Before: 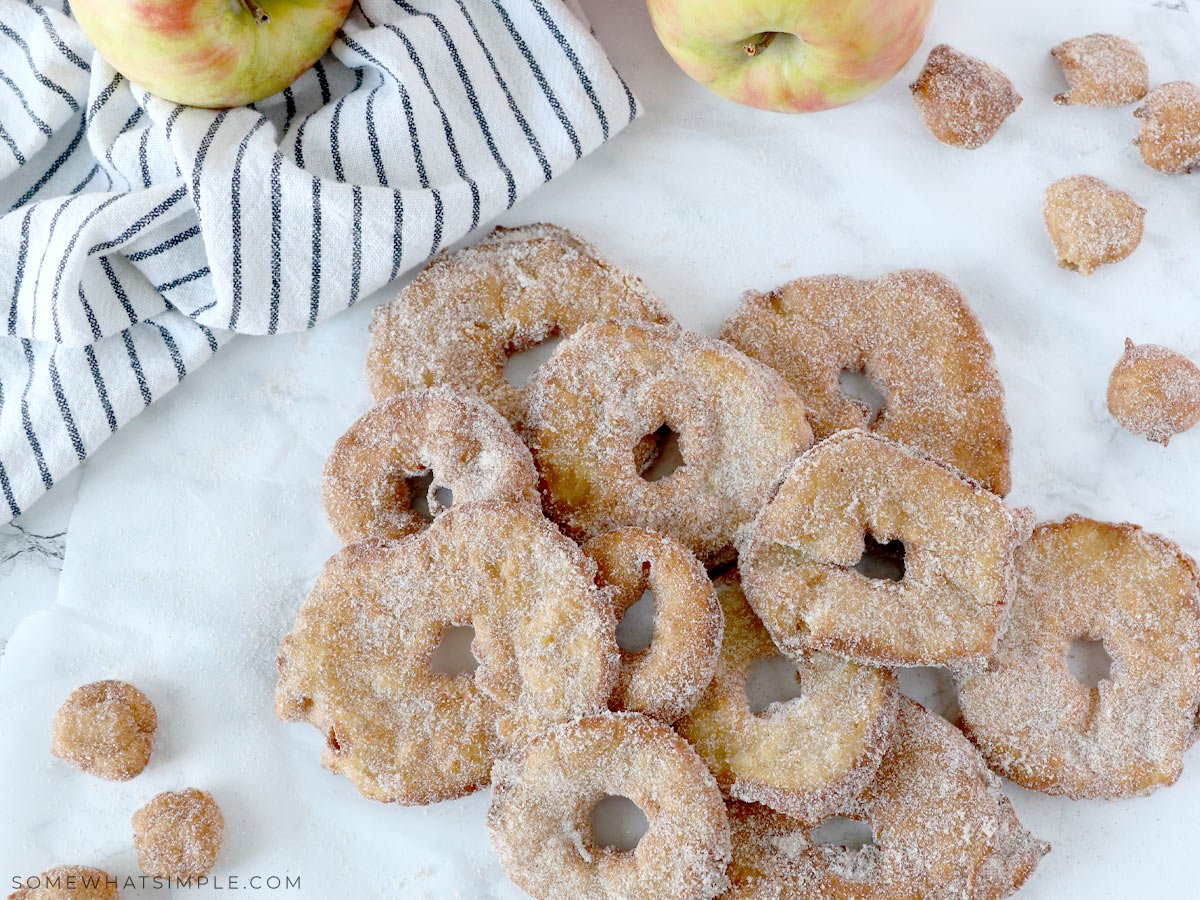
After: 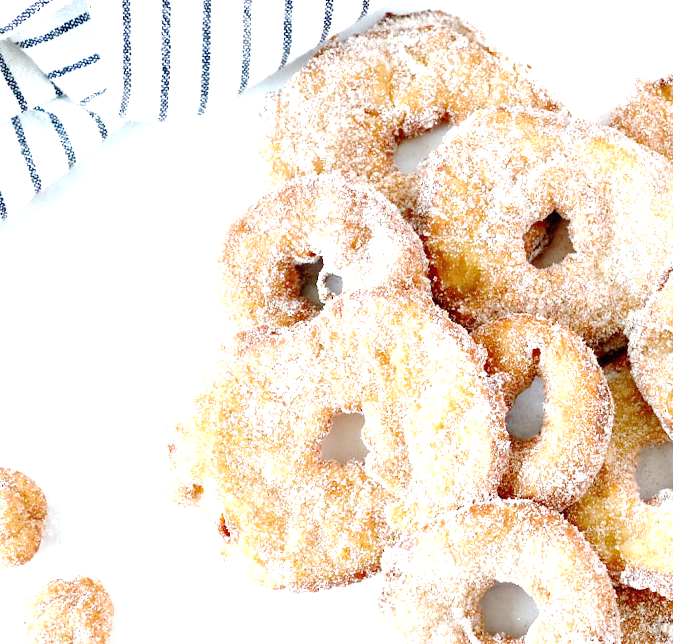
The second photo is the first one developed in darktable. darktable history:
crop: left 9.181%, top 23.759%, right 34.728%, bottom 4.622%
exposure: black level correction 0, exposure 1.199 EV, compensate exposure bias true, compensate highlight preservation false
